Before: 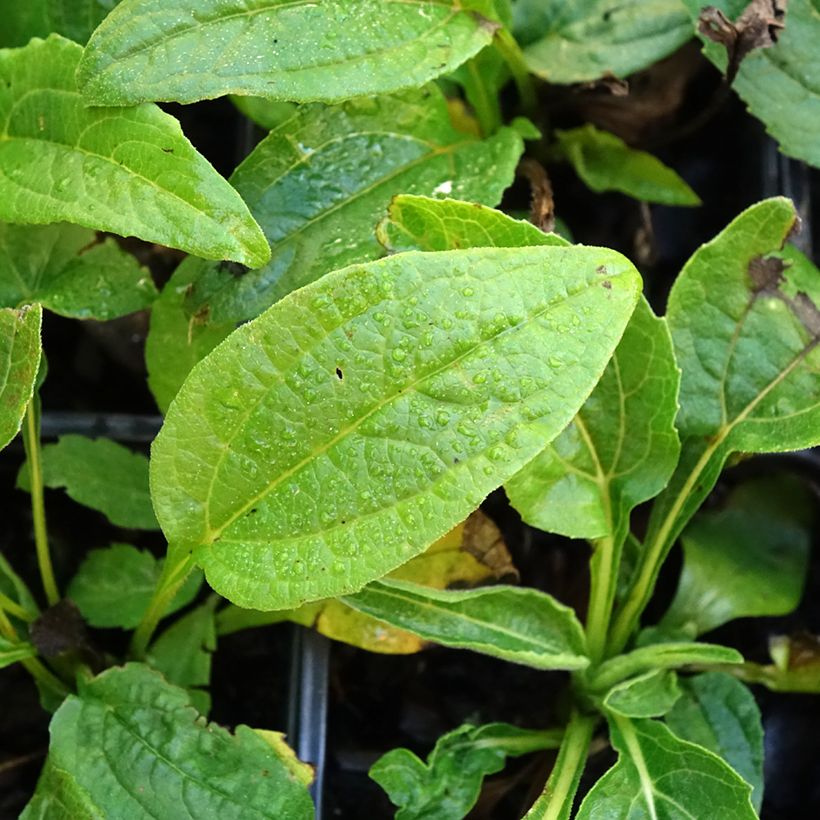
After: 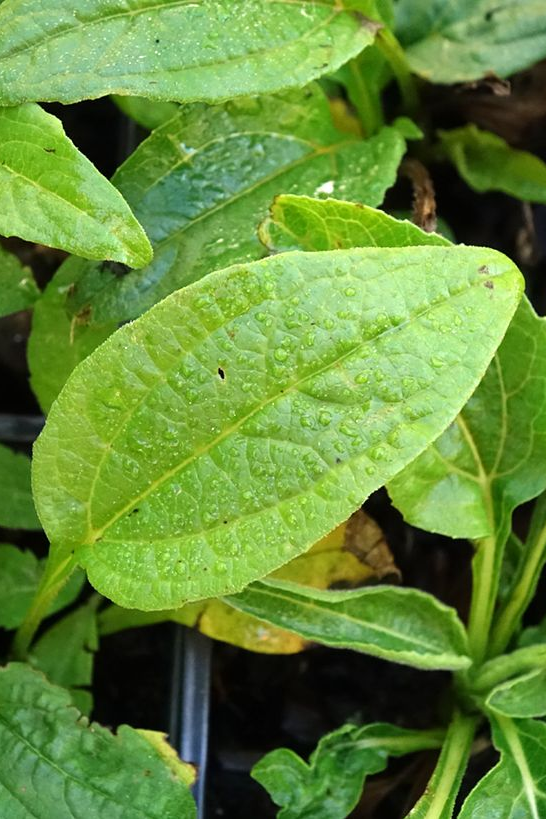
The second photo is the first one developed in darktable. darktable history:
crop and rotate: left 14.484%, right 18.923%
